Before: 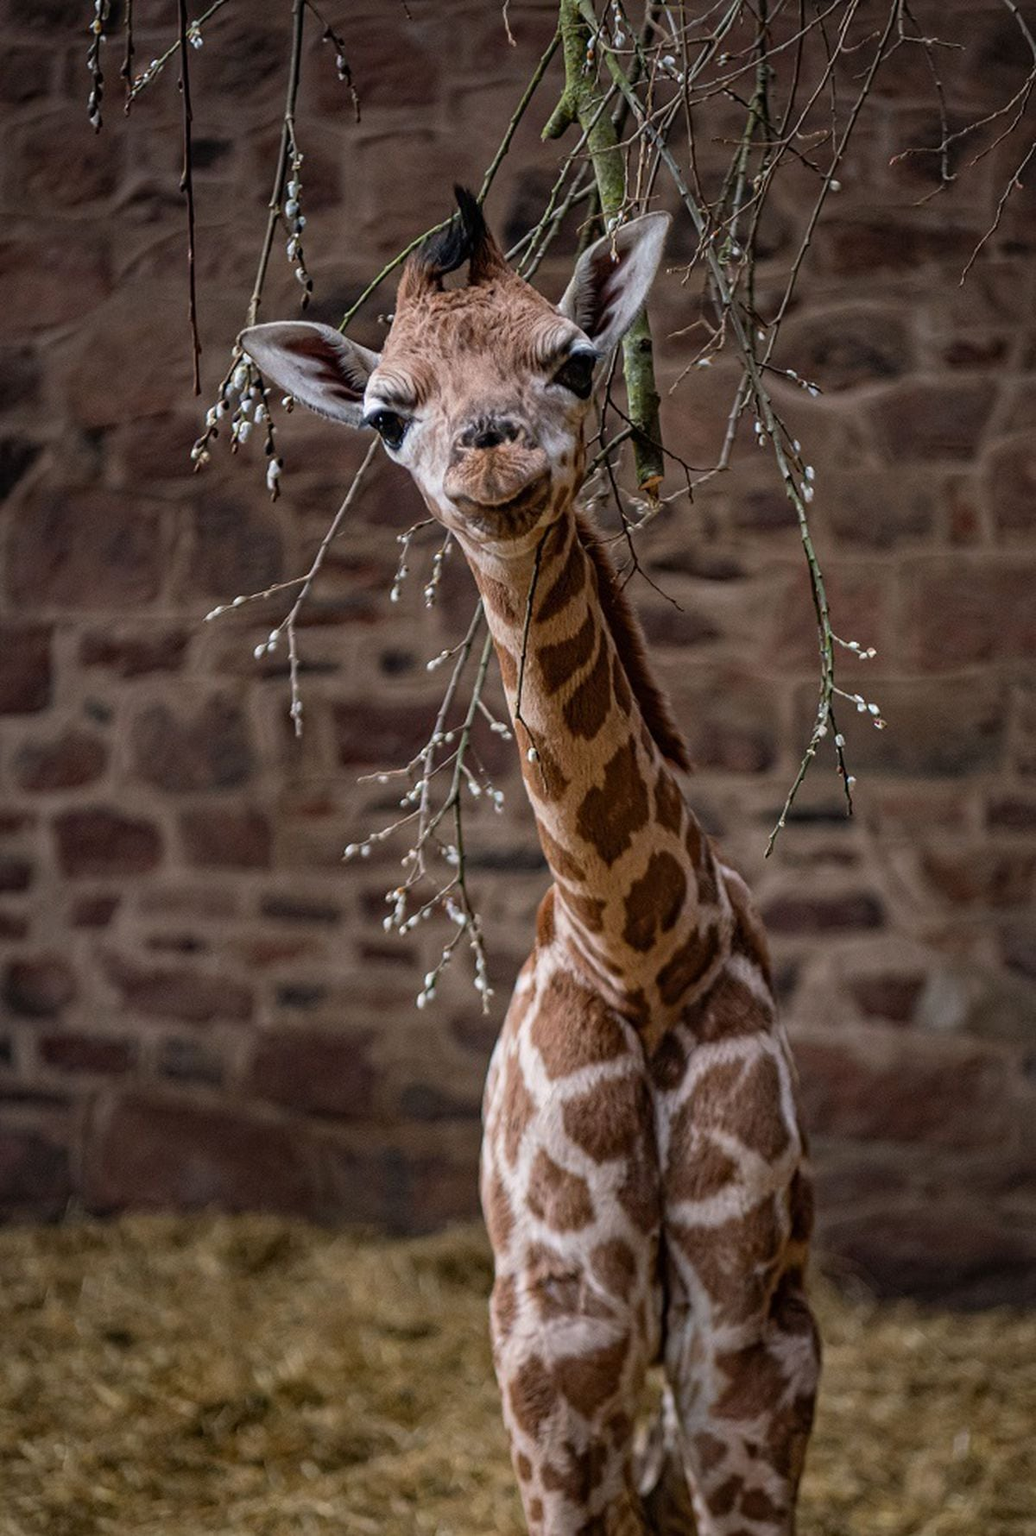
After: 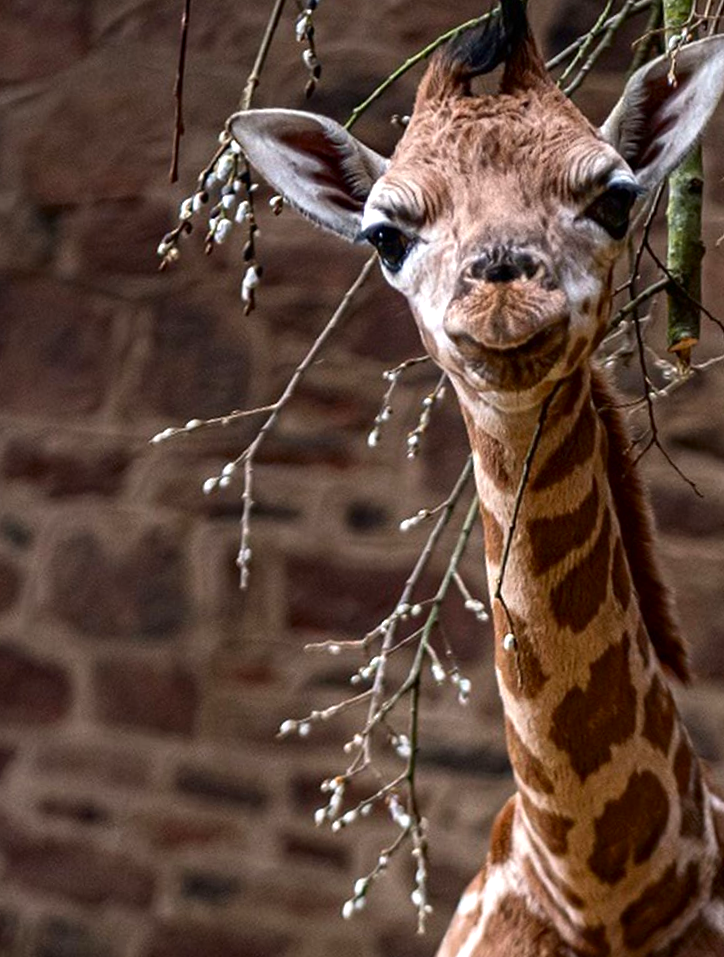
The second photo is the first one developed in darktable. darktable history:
exposure: black level correction 0, exposure 0.686 EV, compensate exposure bias true, compensate highlight preservation false
crop and rotate: angle -6.78°, left 2.233%, top 7.077%, right 27.245%, bottom 30.097%
contrast brightness saturation: contrast 0.068, brightness -0.13, saturation 0.065
